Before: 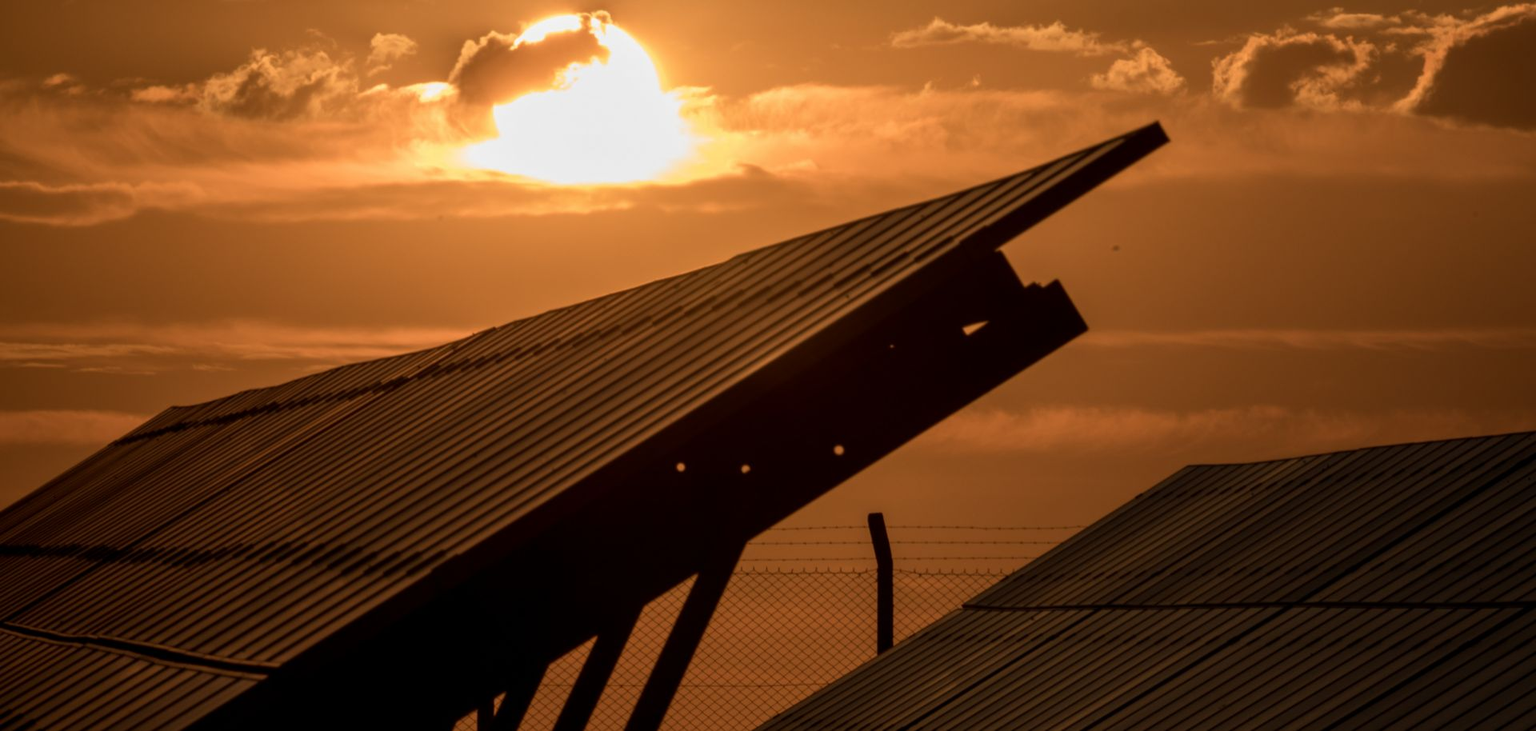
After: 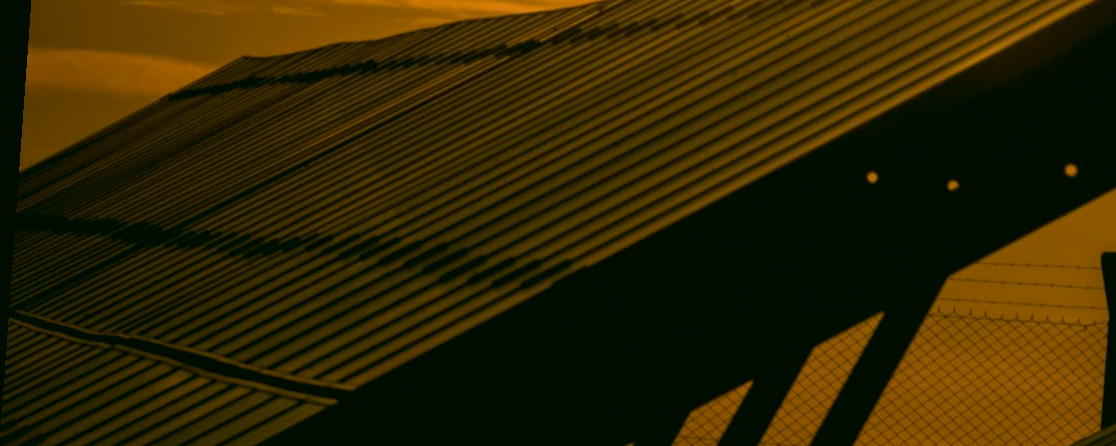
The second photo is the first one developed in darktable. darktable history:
rotate and perspective: rotation 4.1°, automatic cropping off
color correction: highlights a* 5.3, highlights b* 24.26, shadows a* -15.58, shadows b* 4.02
crop: top 44.483%, right 43.593%, bottom 12.892%
